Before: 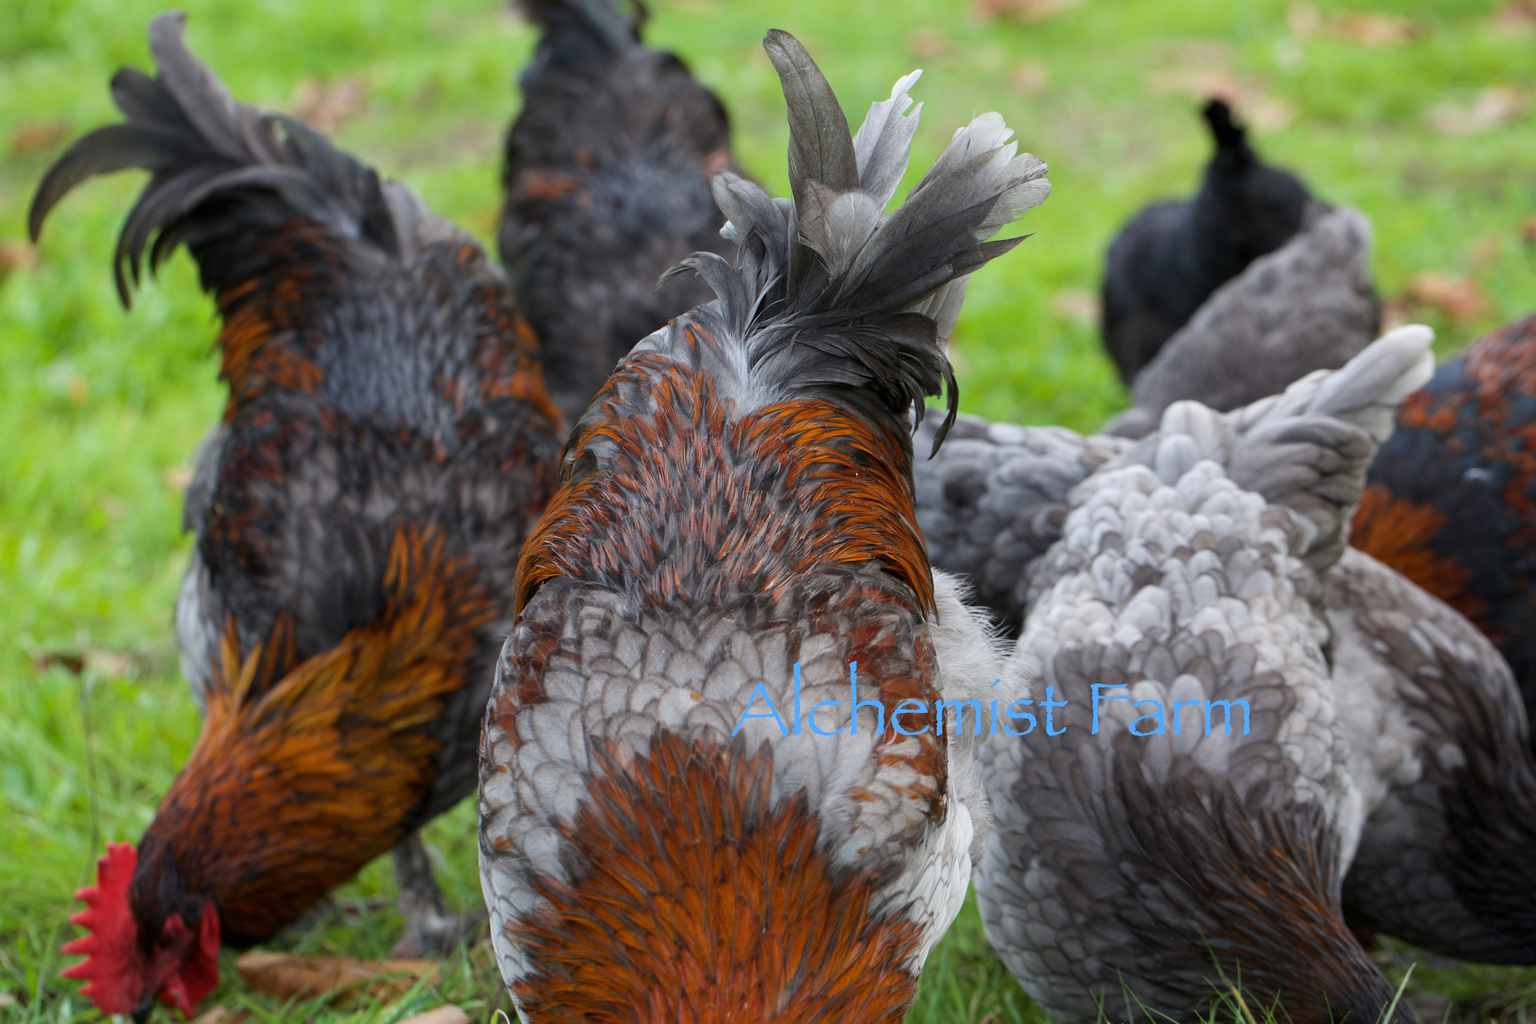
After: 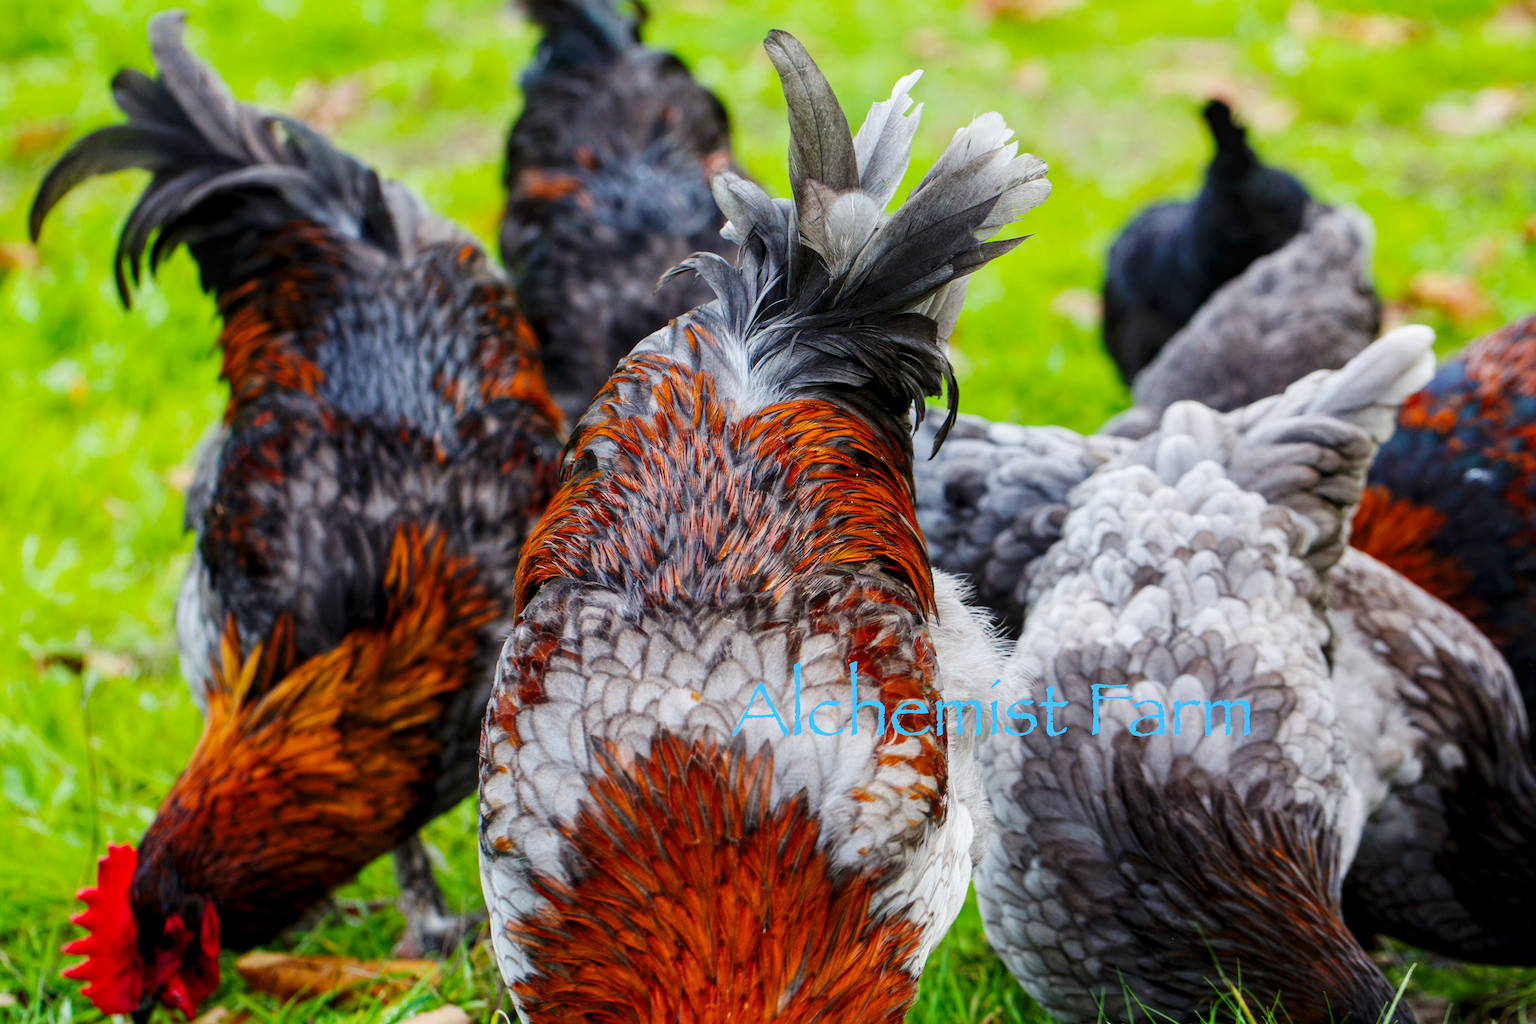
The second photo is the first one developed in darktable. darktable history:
base curve: curves: ch0 [(0, 0) (0.036, 0.025) (0.121, 0.166) (0.206, 0.329) (0.605, 0.79) (1, 1)], preserve colors none
color balance rgb: shadows lift › hue 85.71°, global offset › luminance -0.51%, perceptual saturation grading › global saturation 25.275%, contrast -10.185%
local contrast: on, module defaults
